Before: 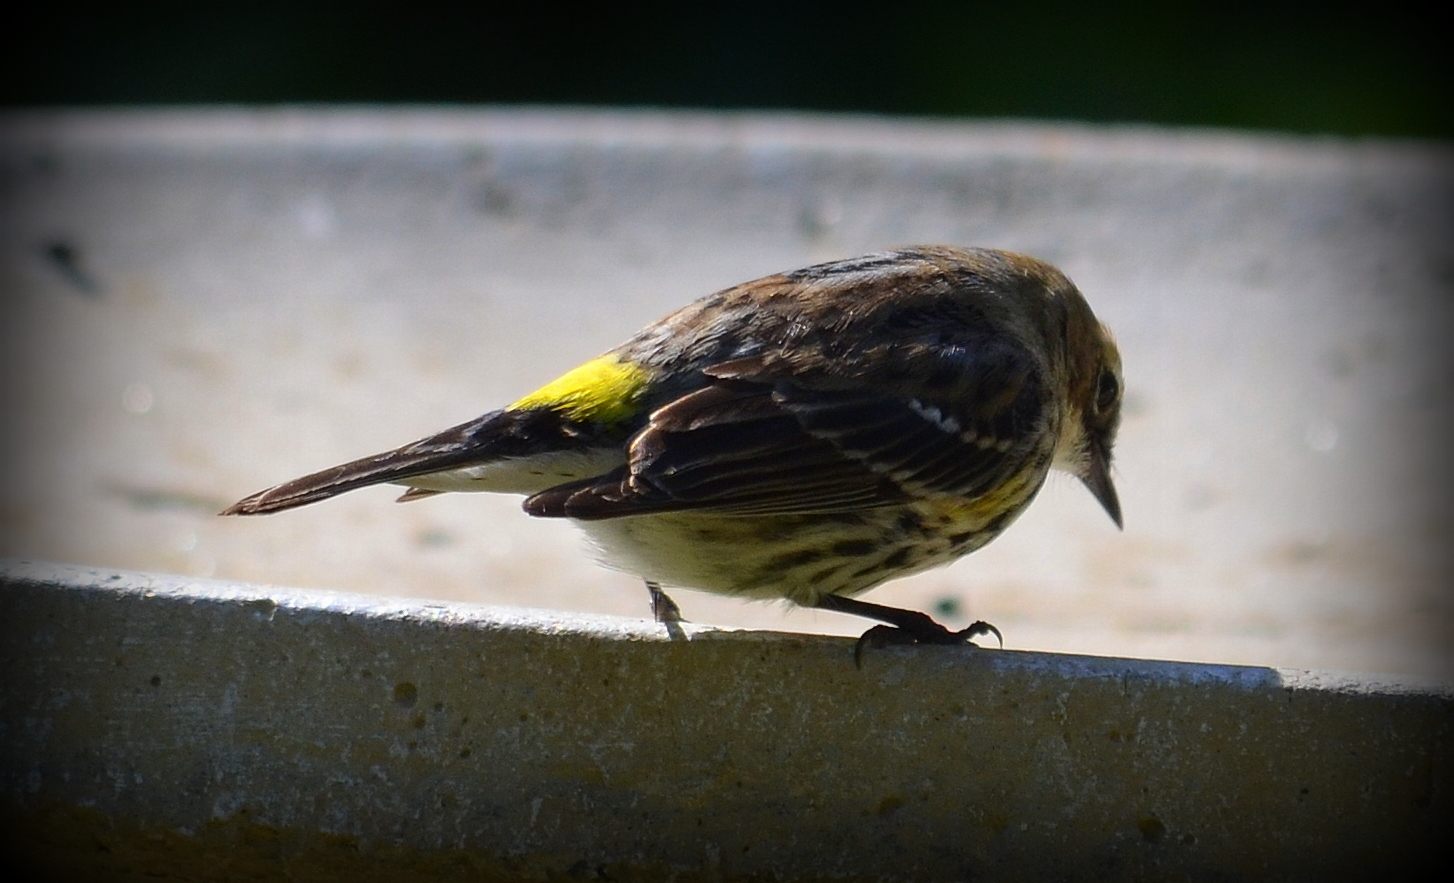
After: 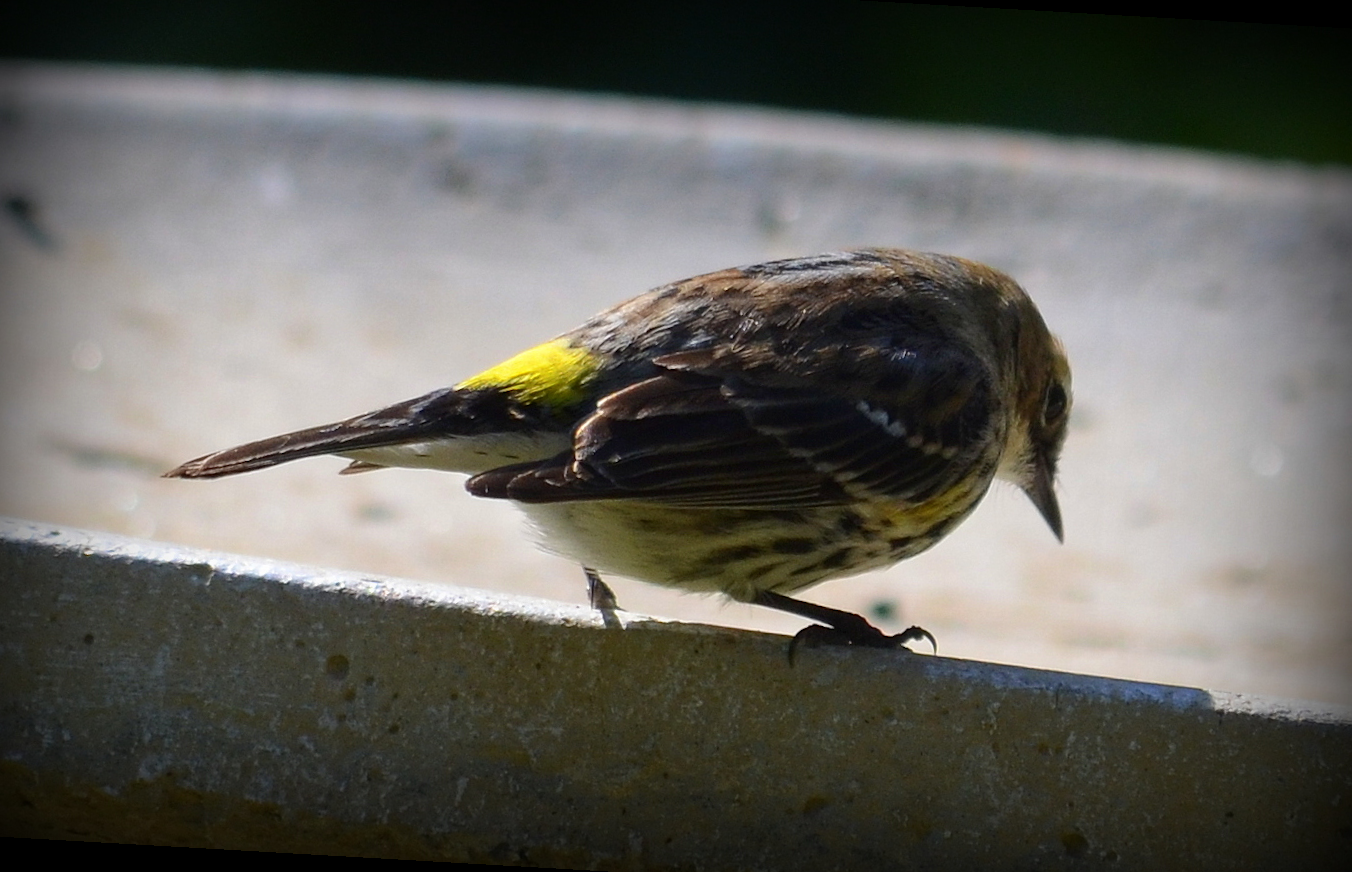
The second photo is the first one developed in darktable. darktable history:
crop and rotate: angle -3.28°, left 5.233%, top 5.189%, right 4.755%, bottom 4.329%
